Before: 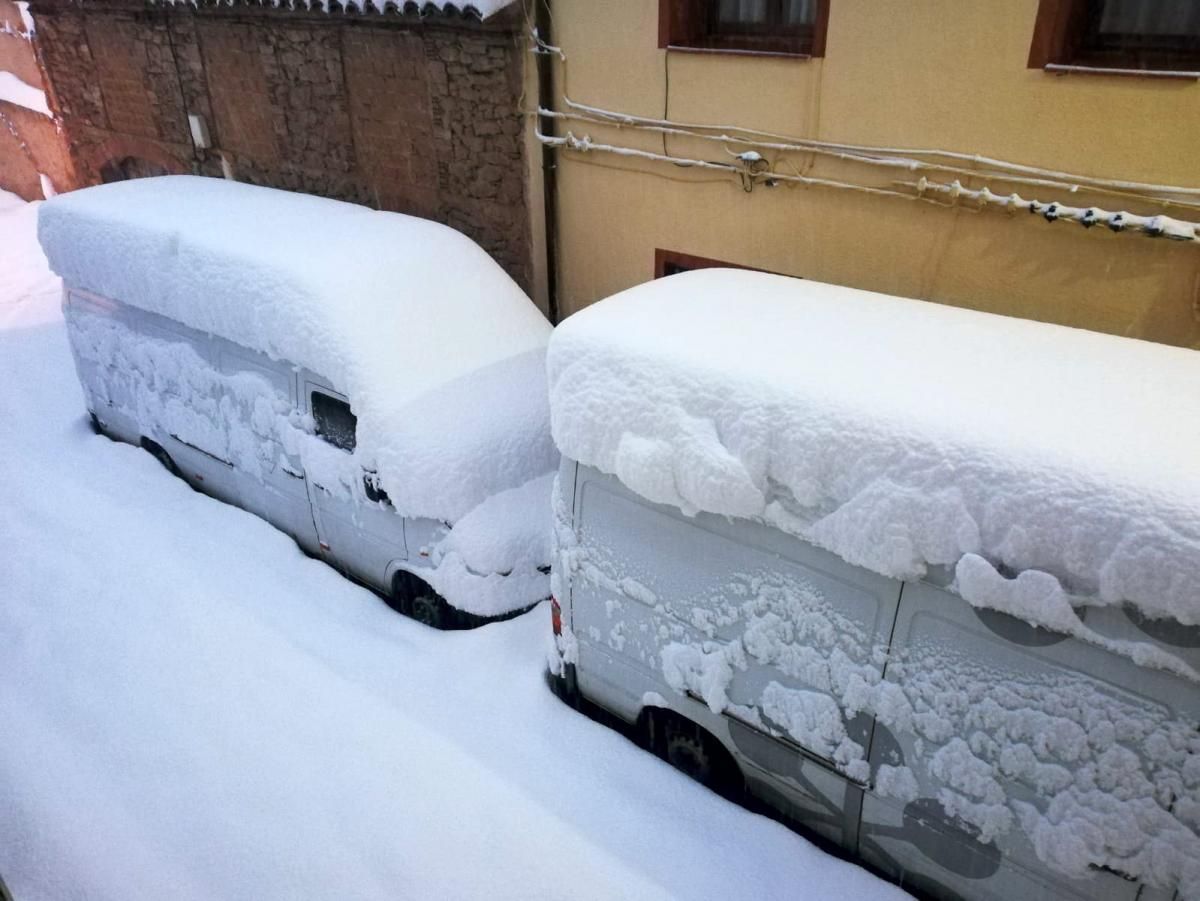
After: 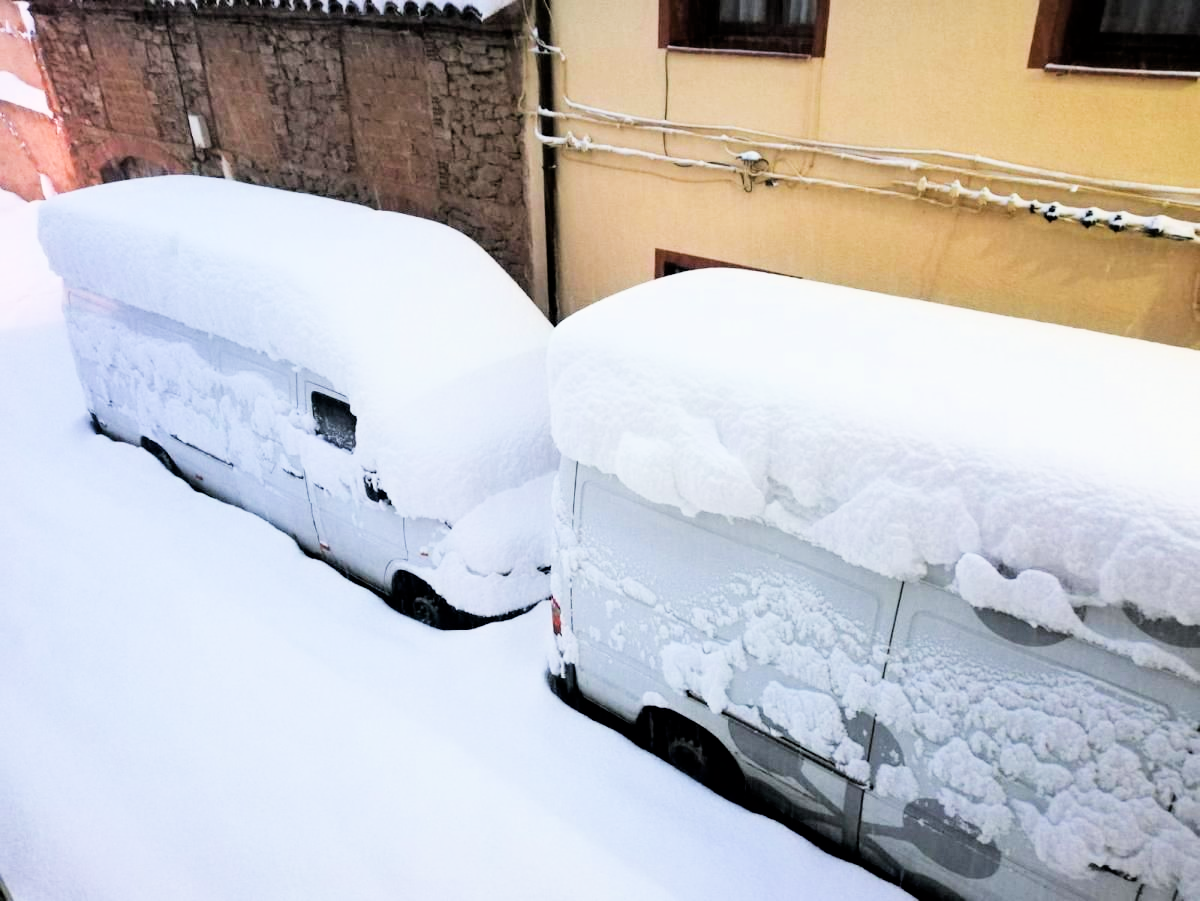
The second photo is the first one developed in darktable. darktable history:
exposure: black level correction 0, exposure 1.2 EV, compensate highlight preservation false
filmic rgb: black relative exposure -5.11 EV, white relative exposure 3.98 EV, hardness 2.89, contrast 1.297, highlights saturation mix -8.71%
